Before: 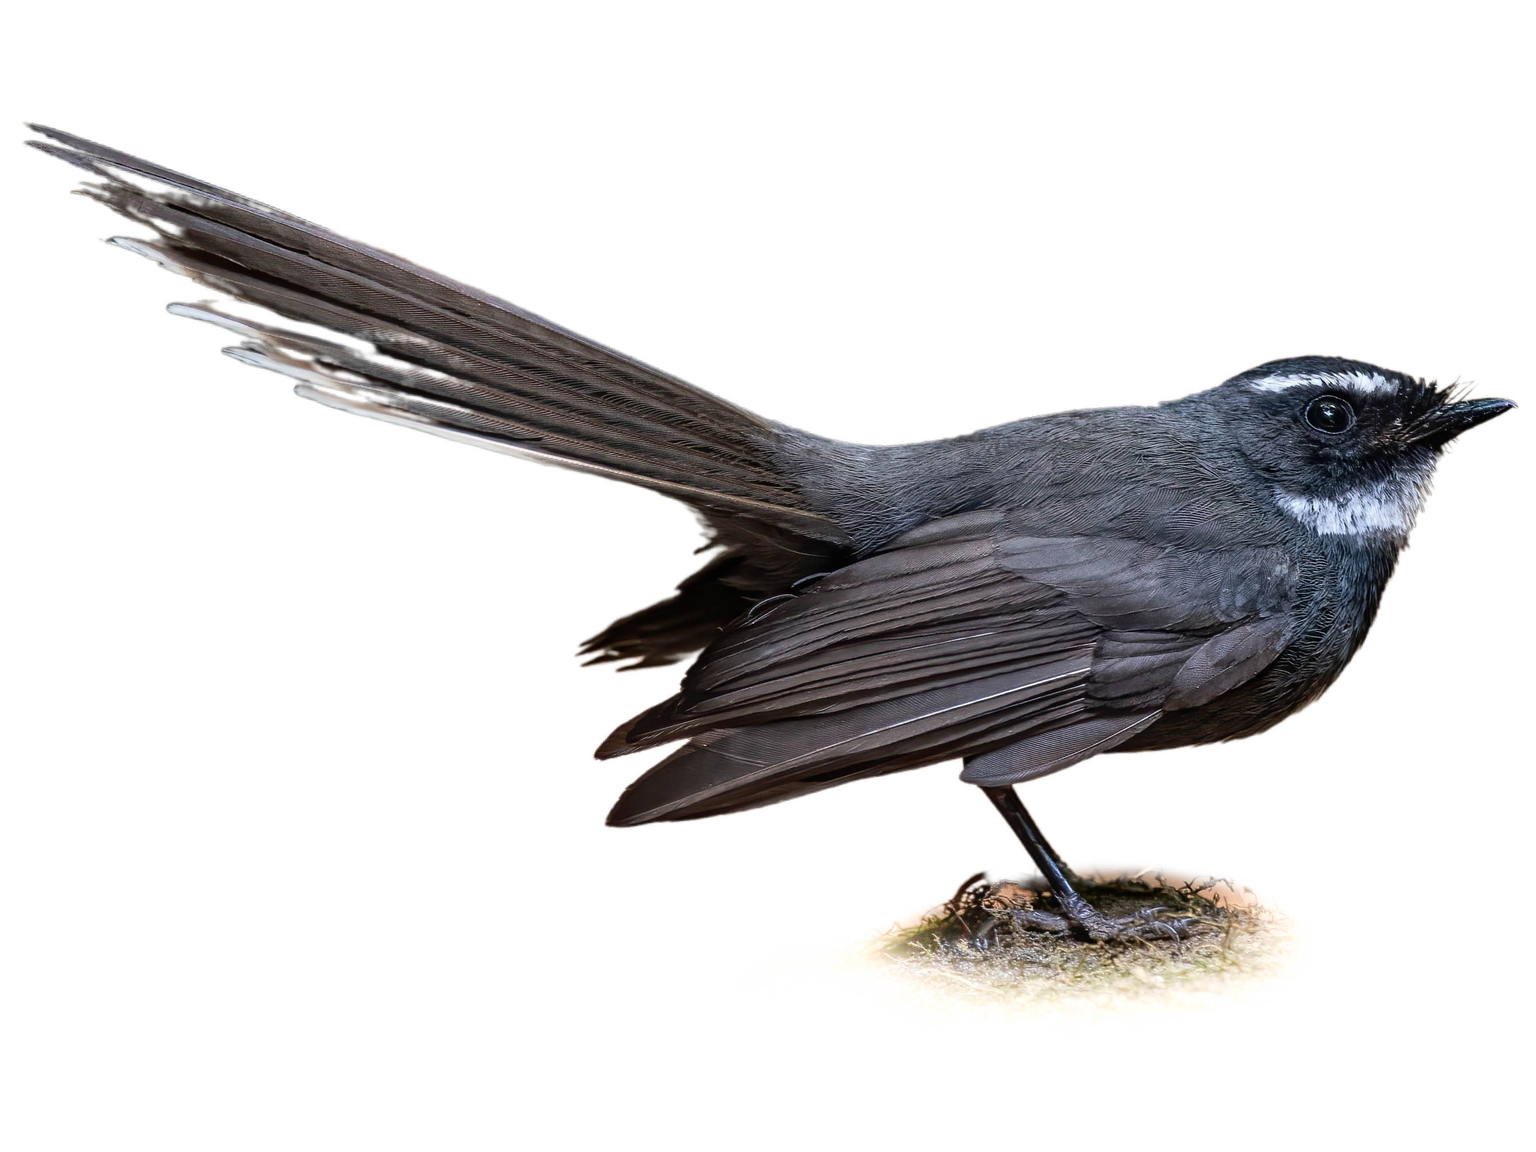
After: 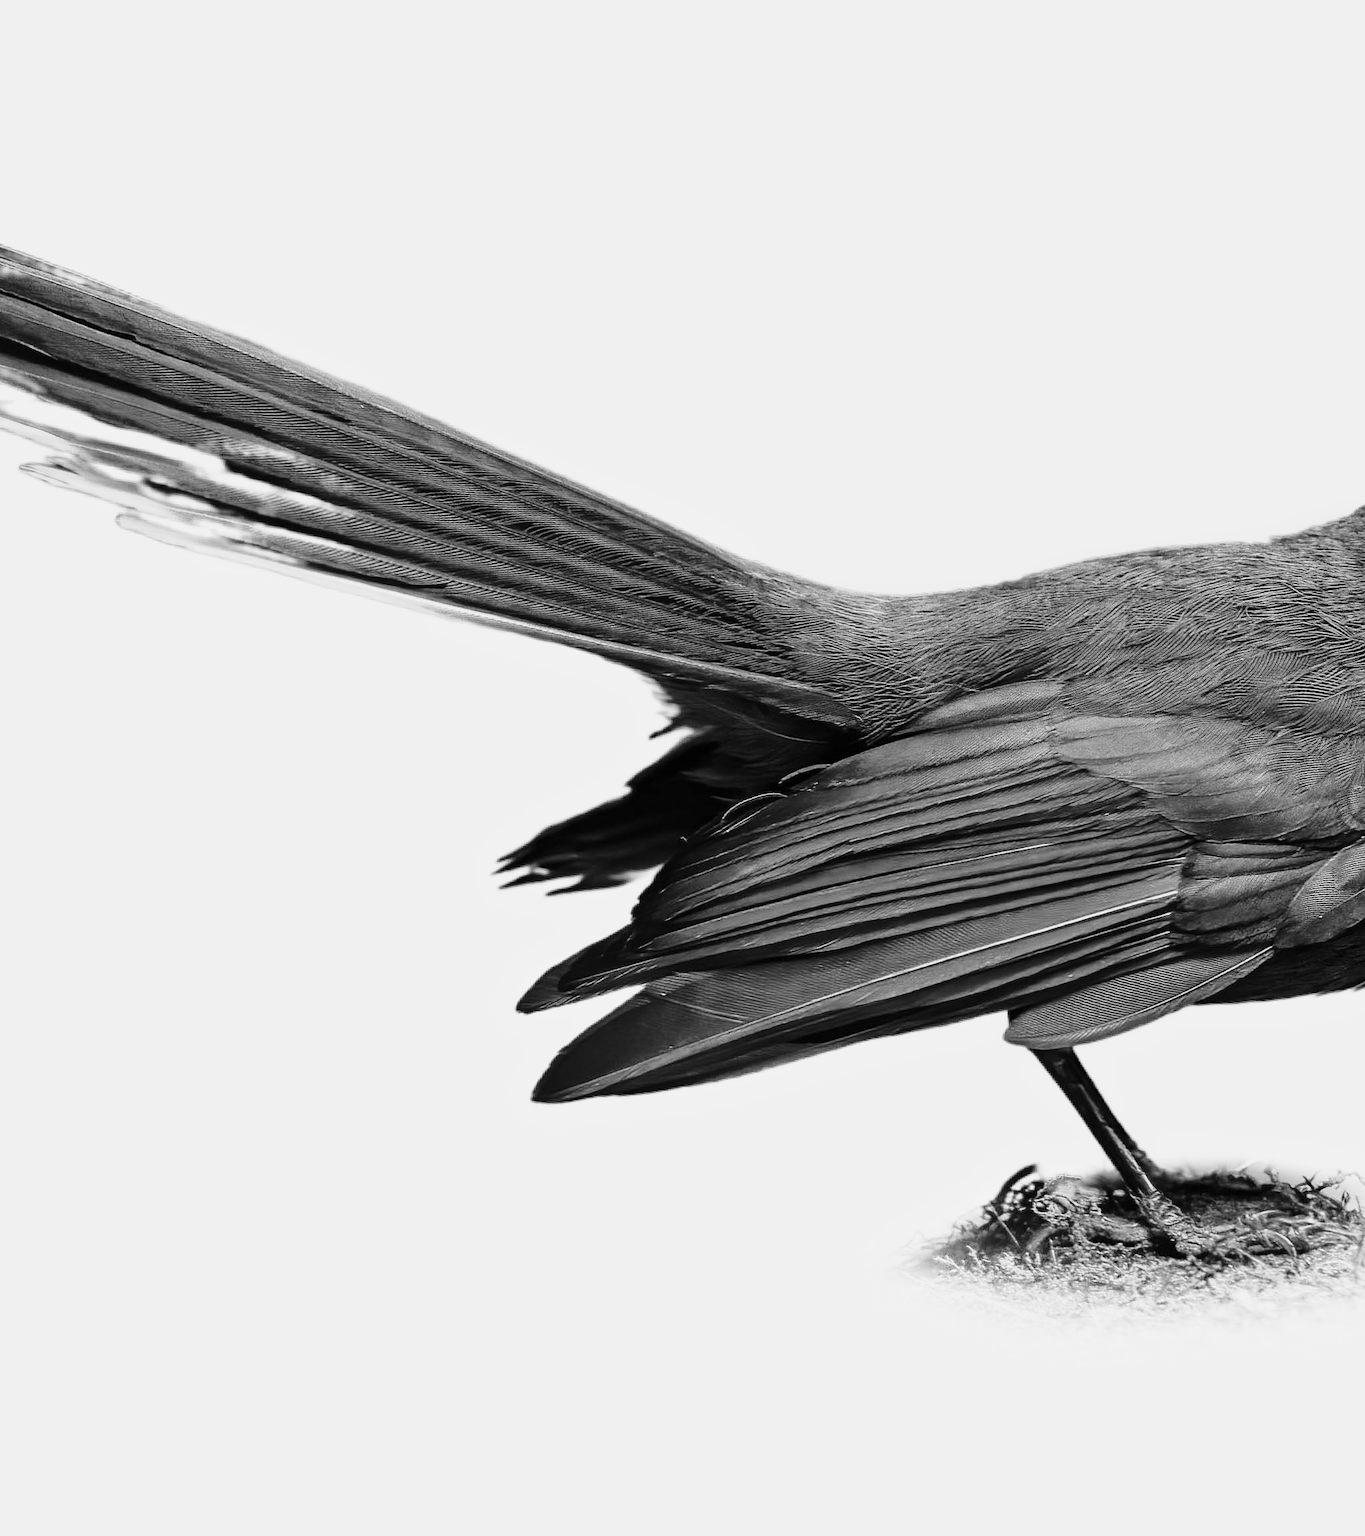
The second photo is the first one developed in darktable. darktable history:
crop and rotate: left 13.537%, right 19.796%
monochrome: a 30.25, b 92.03
color correction: highlights a* -7.33, highlights b* 1.26, shadows a* -3.55, saturation 1.4
contrast brightness saturation: saturation -0.05
base curve: curves: ch0 [(0, 0) (0.028, 0.03) (0.121, 0.232) (0.46, 0.748) (0.859, 0.968) (1, 1)], preserve colors none
